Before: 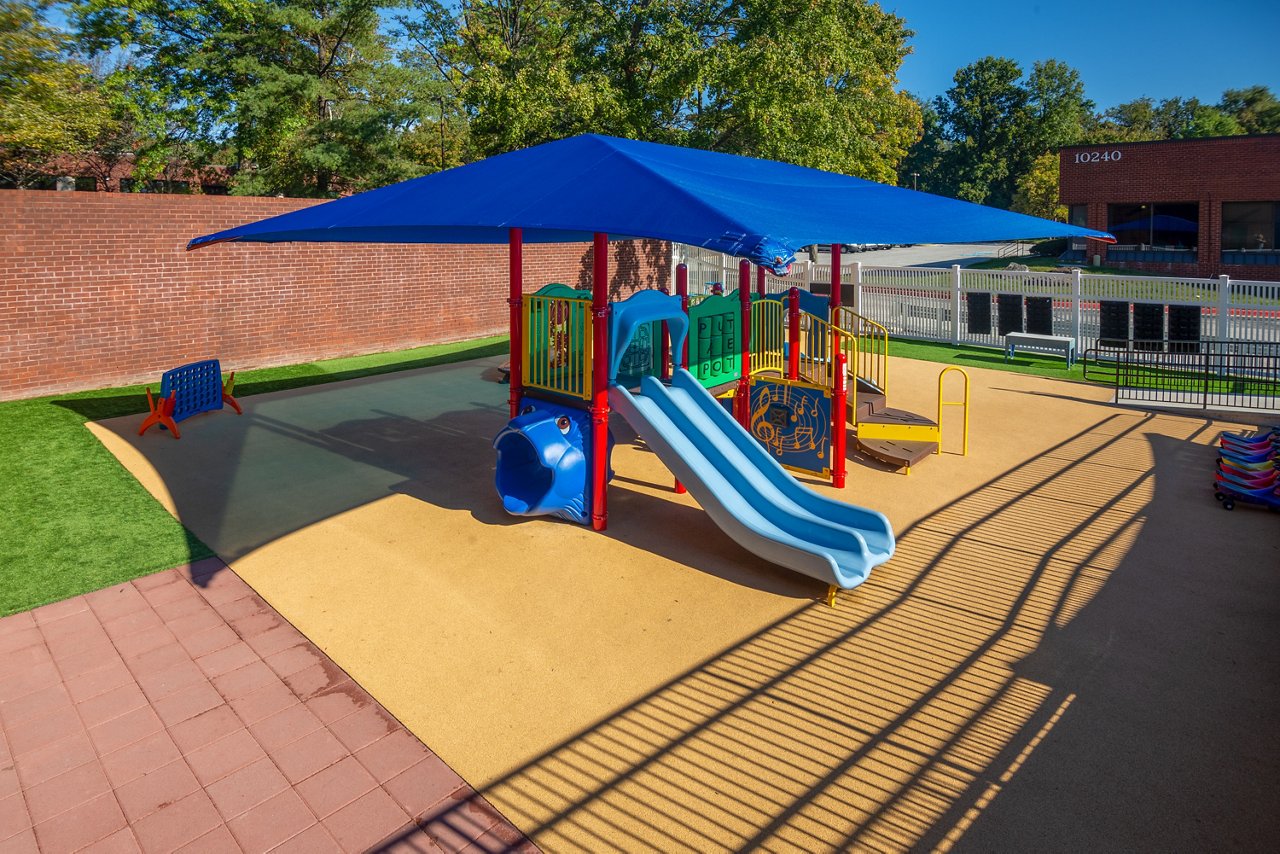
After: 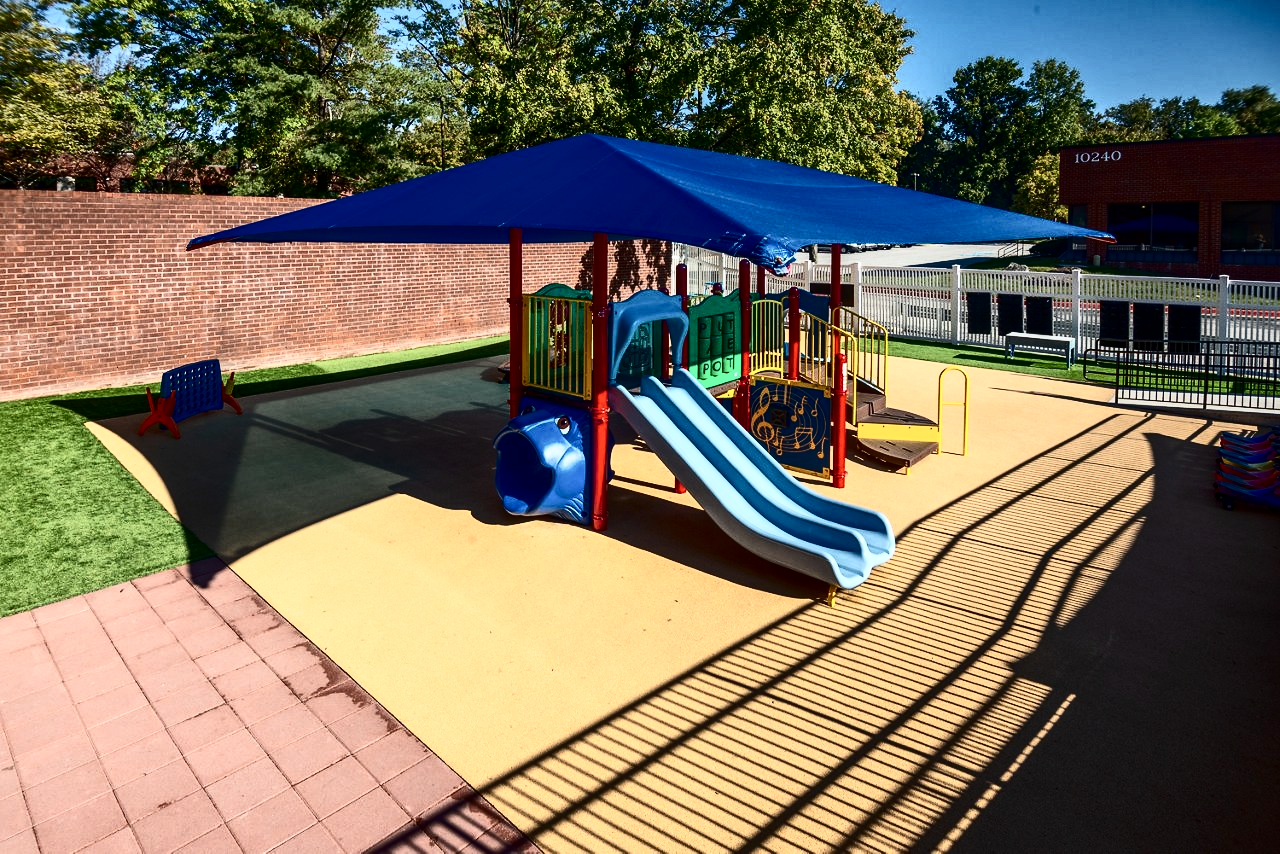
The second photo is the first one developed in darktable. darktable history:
contrast brightness saturation: contrast 0.51, saturation -0.09
local contrast: mode bilateral grid, contrast 20, coarseness 50, detail 120%, midtone range 0.2
